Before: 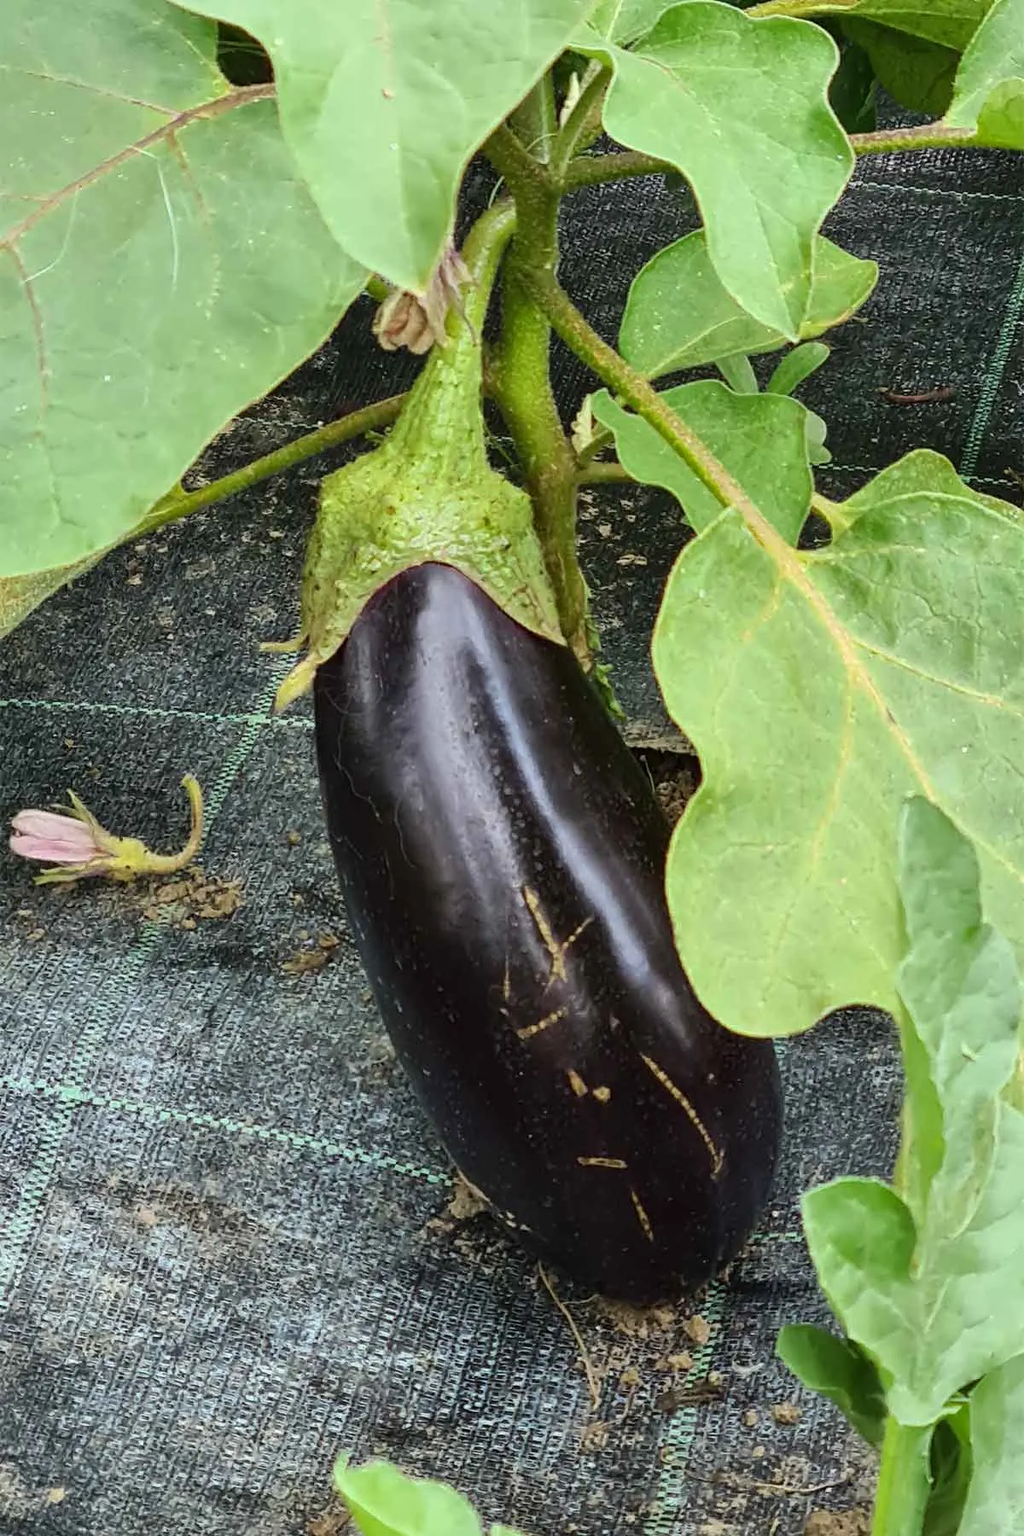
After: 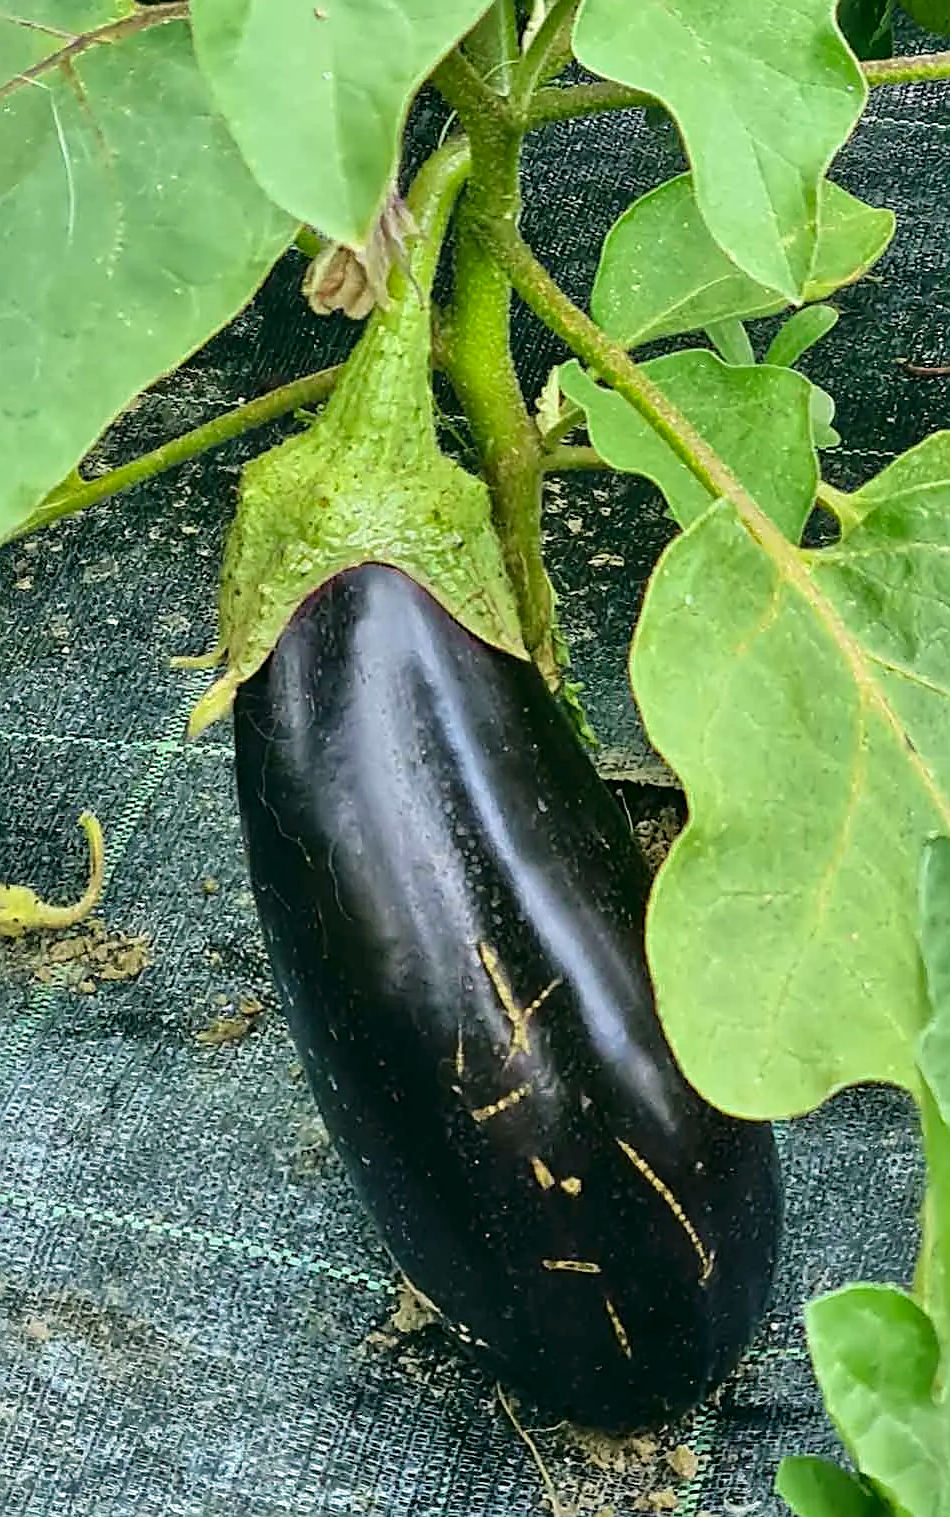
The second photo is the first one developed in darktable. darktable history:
crop: left 11.225%, top 5.381%, right 9.565%, bottom 10.314%
velvia: strength 15%
color correction: highlights a* -0.482, highlights b* 9.48, shadows a* -9.48, shadows b* 0.803
sharpen: on, module defaults
shadows and highlights: shadows 25, highlights -48, soften with gaussian
white balance: red 0.954, blue 1.079
tone equalizer: -8 EV 0.001 EV, -7 EV -0.004 EV, -6 EV 0.009 EV, -5 EV 0.032 EV, -4 EV 0.276 EV, -3 EV 0.644 EV, -2 EV 0.584 EV, -1 EV 0.187 EV, +0 EV 0.024 EV
